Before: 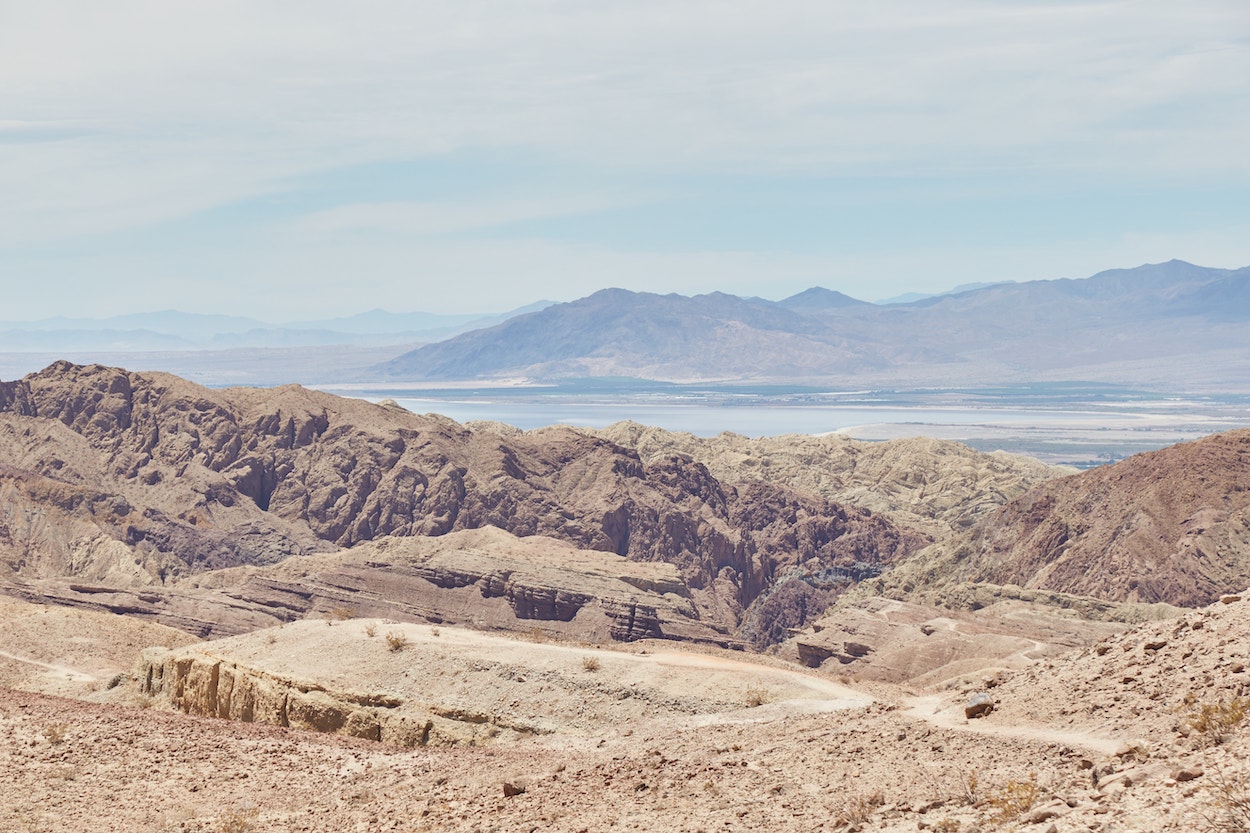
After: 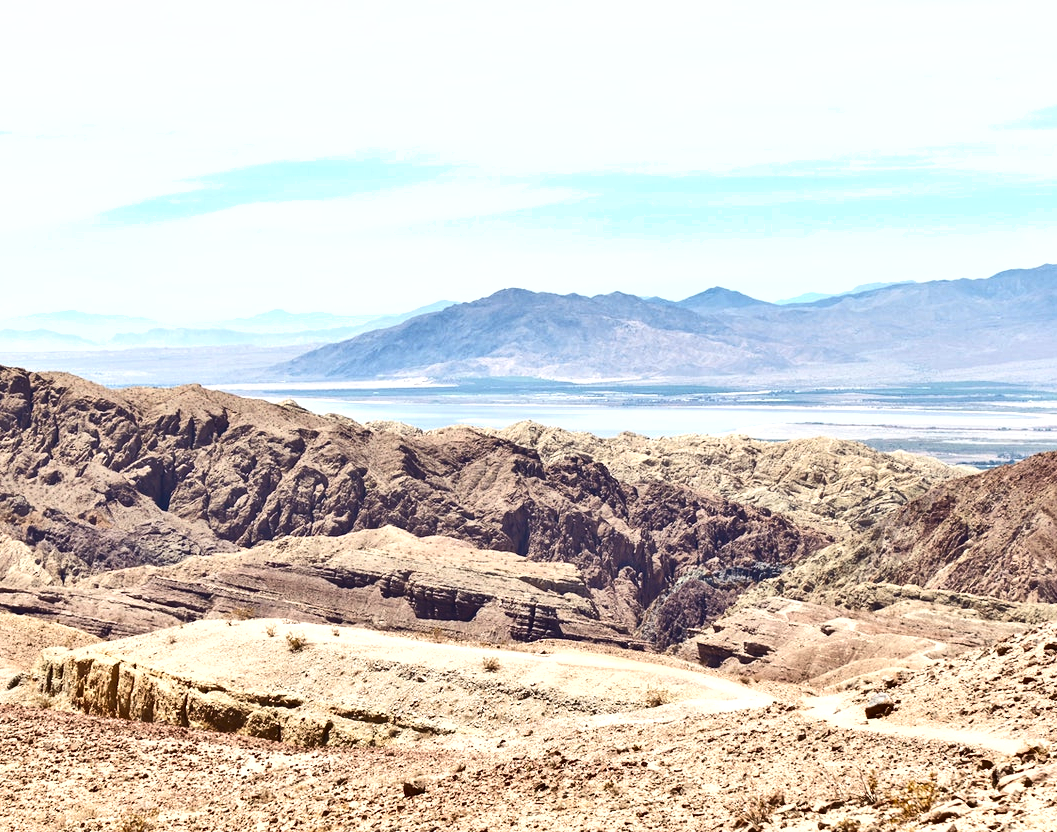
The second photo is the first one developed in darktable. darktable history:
crop: left 8.022%, right 7.403%
exposure: exposure 0.697 EV, compensate exposure bias true, compensate highlight preservation false
contrast brightness saturation: contrast 0.19, brightness -0.227, saturation 0.11
shadows and highlights: low approximation 0.01, soften with gaussian
